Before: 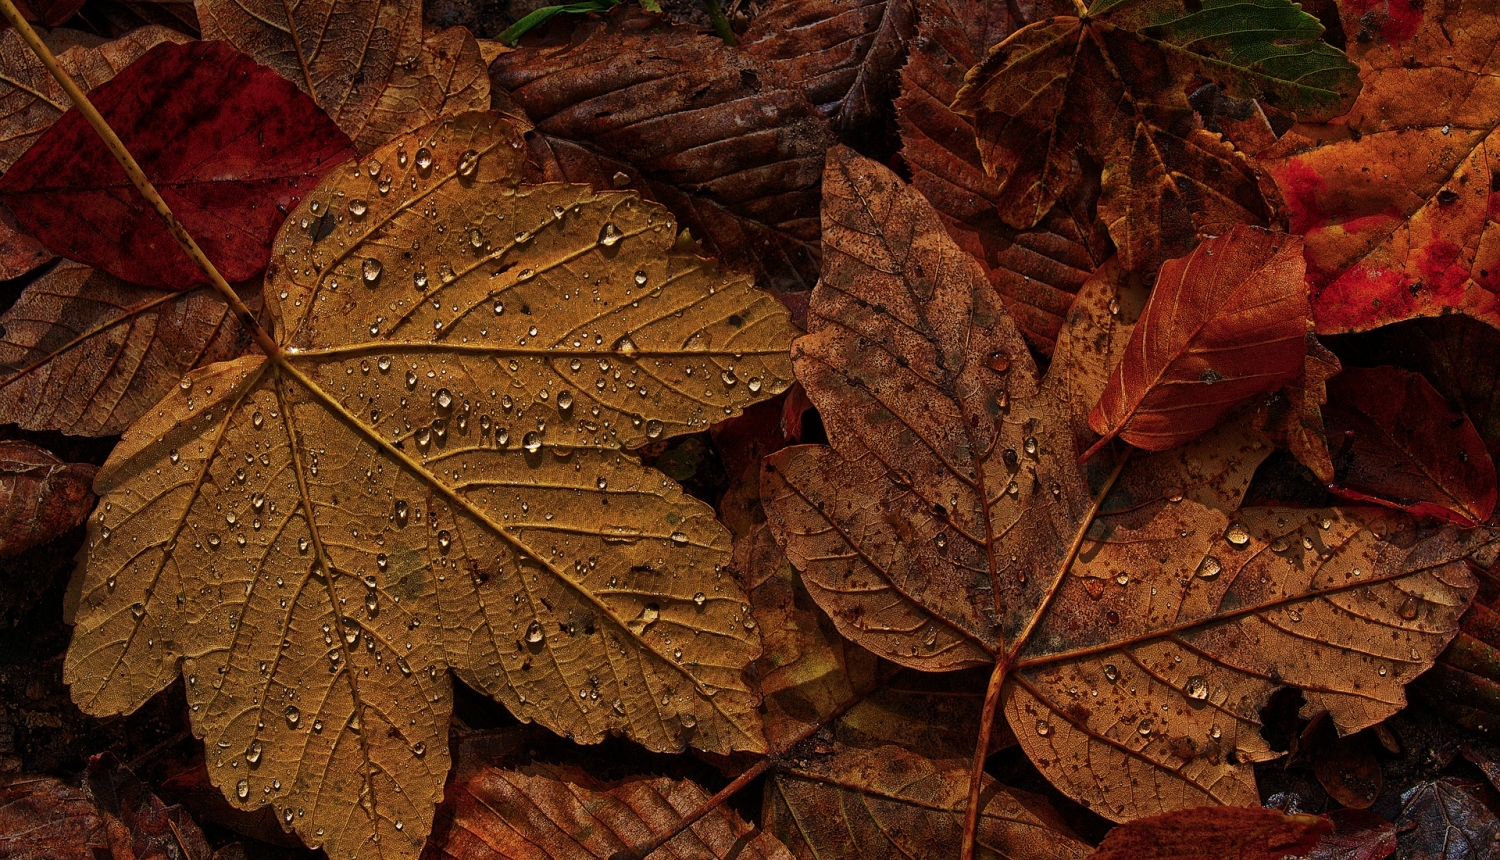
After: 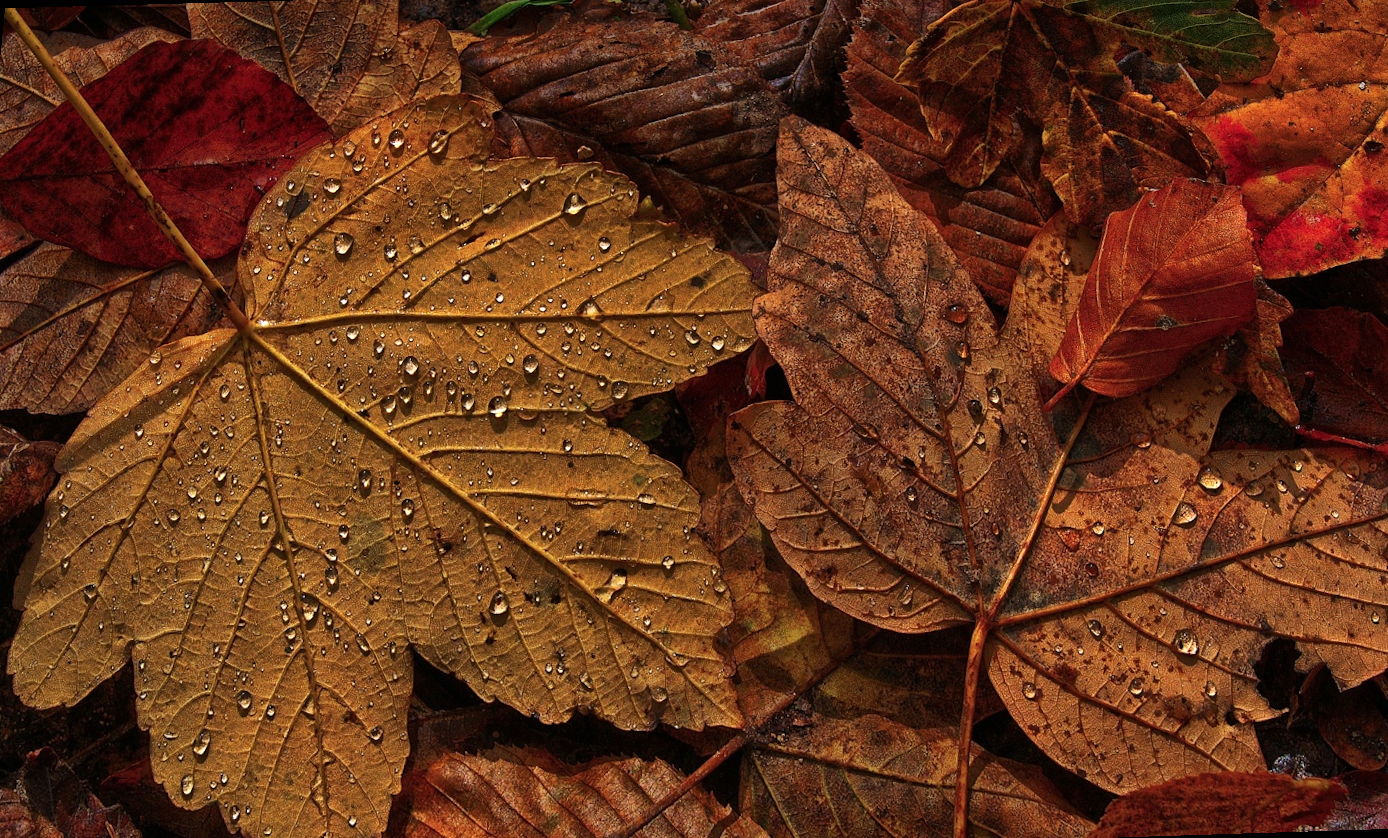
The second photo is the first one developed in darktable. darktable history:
exposure: black level correction 0, exposure 0.5 EV, compensate exposure bias true, compensate highlight preservation false
rotate and perspective: rotation -1.68°, lens shift (vertical) -0.146, crop left 0.049, crop right 0.912, crop top 0.032, crop bottom 0.96
white balance: emerald 1
